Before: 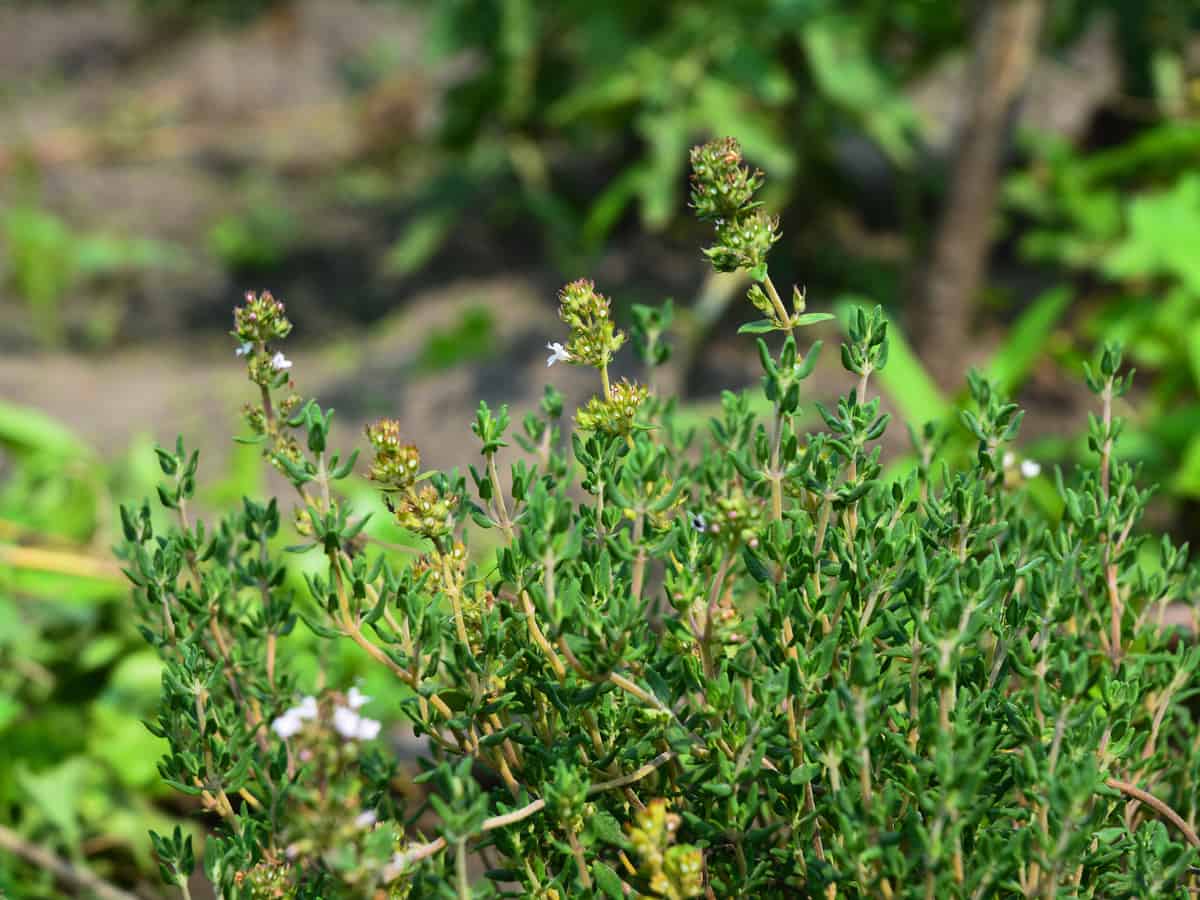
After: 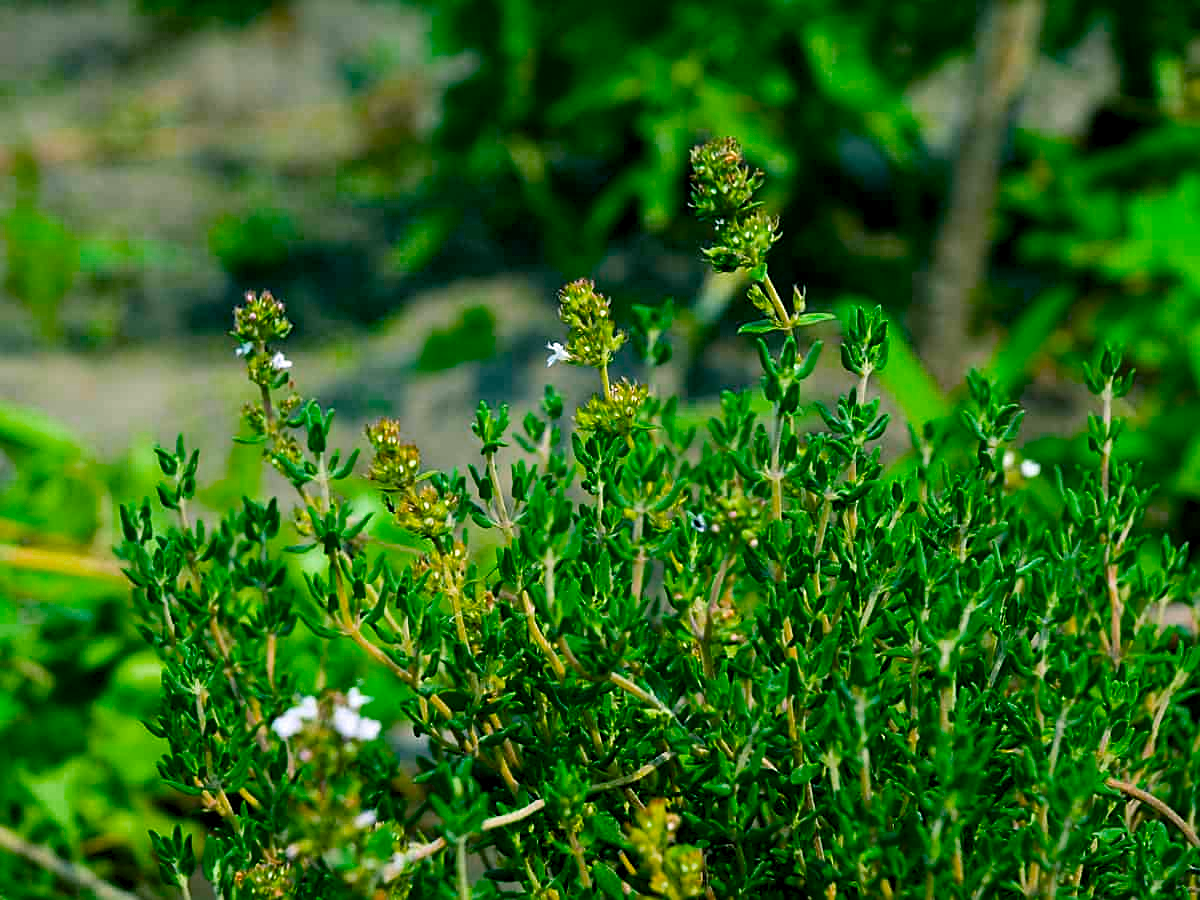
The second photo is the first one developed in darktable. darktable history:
sharpen: on, module defaults
color balance rgb: power › chroma 2.163%, power › hue 167.29°, global offset › luminance -0.503%, perceptual saturation grading › global saturation 29.808%, saturation formula JzAzBz (2021)
levels: levels [0.016, 0.5, 0.996]
